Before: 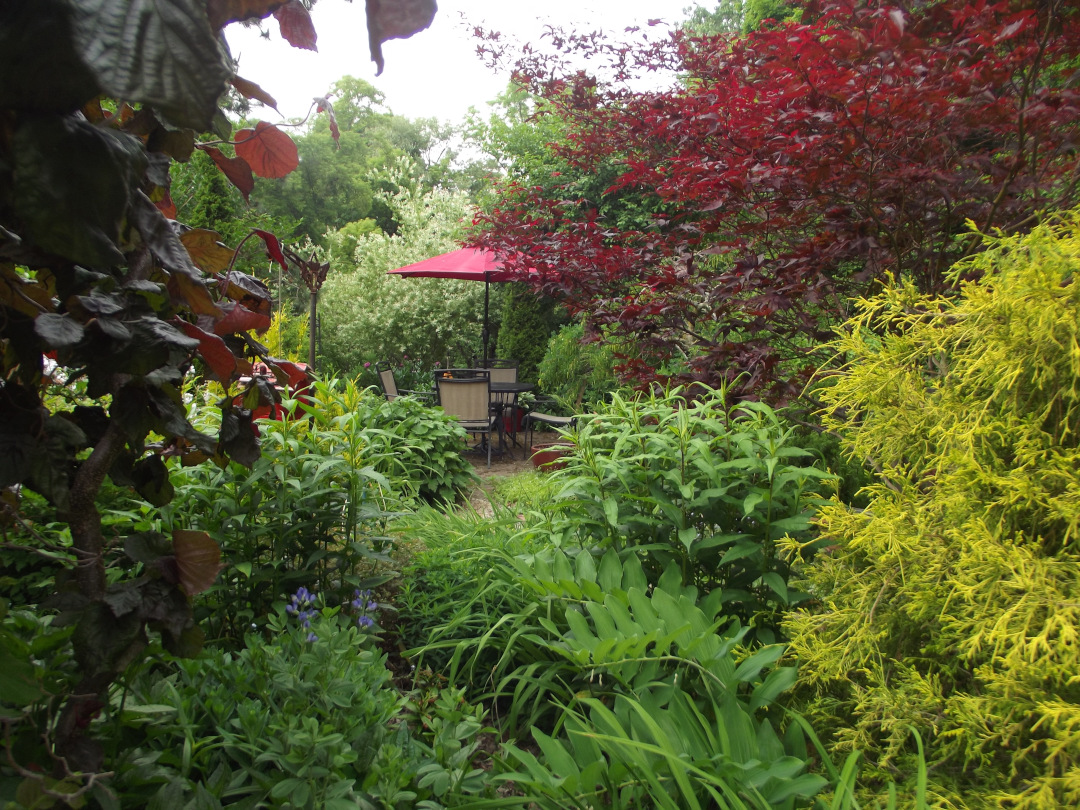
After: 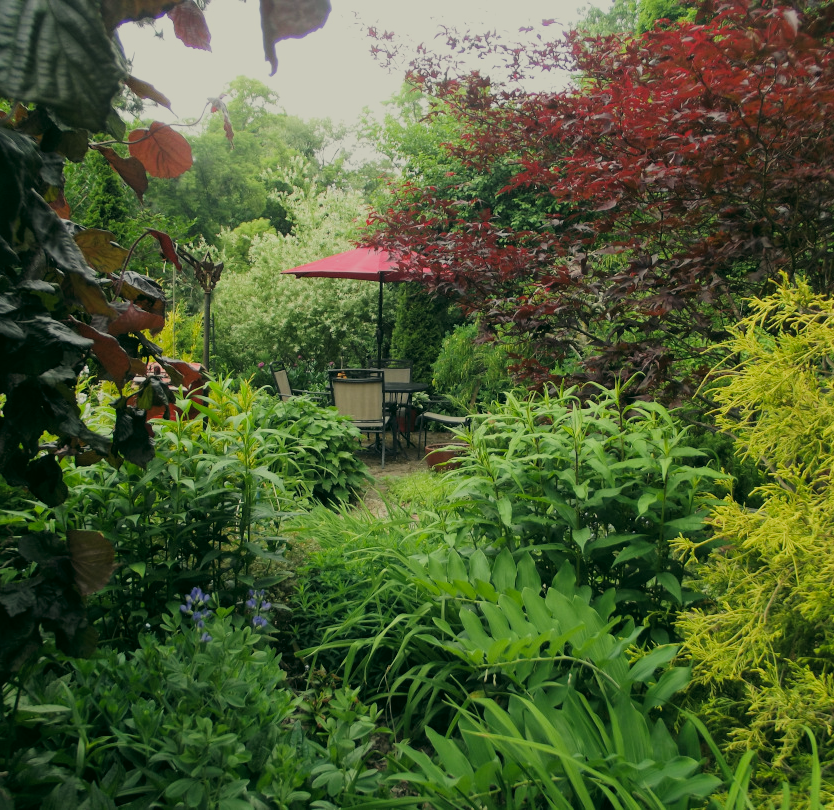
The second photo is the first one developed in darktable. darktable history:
crop: left 9.895%, right 12.79%
filmic rgb: black relative exposure -7.32 EV, white relative exposure 5.05 EV, hardness 3.2, preserve chrominance RGB euclidean norm, color science v5 (2021), iterations of high-quality reconstruction 0, contrast in shadows safe, contrast in highlights safe
color correction: highlights a* -0.355, highlights b* 9.29, shadows a* -9.22, shadows b* 1.13
